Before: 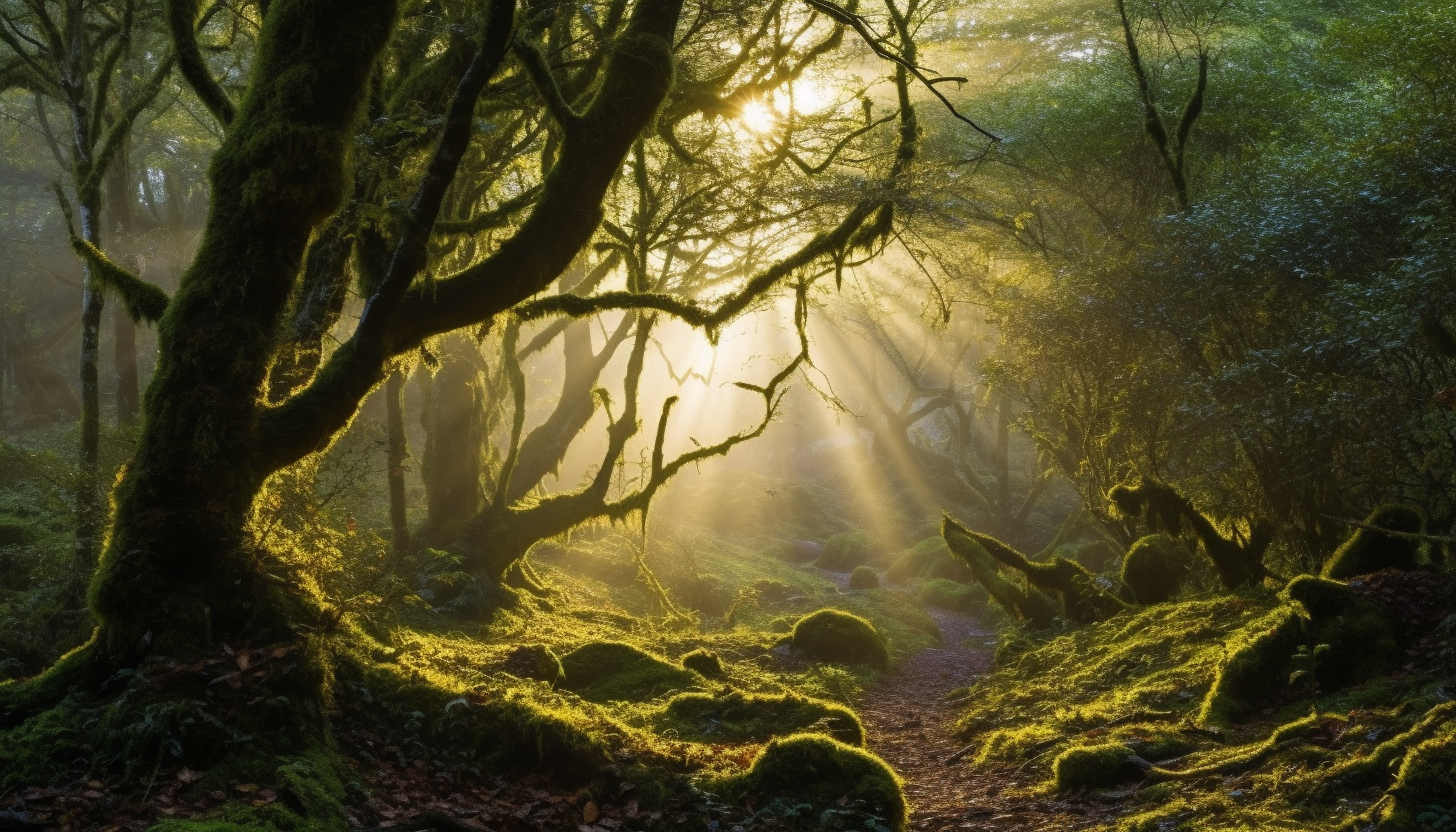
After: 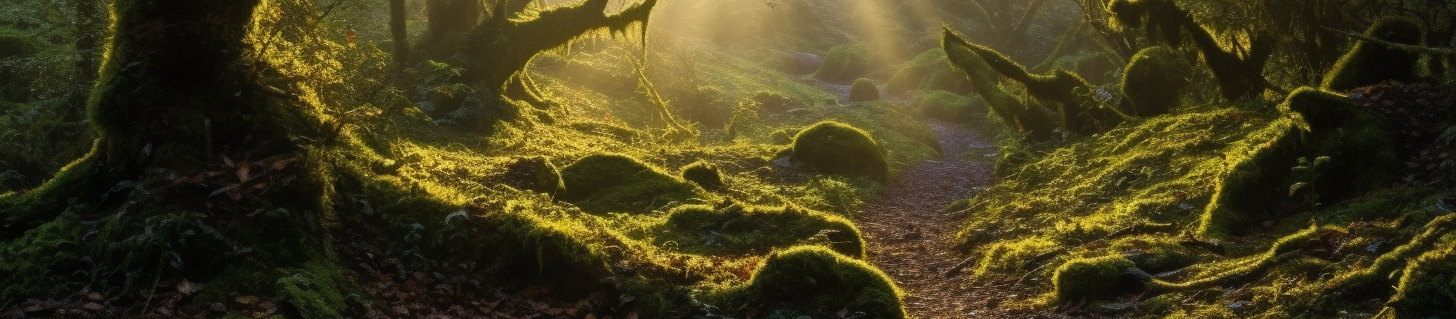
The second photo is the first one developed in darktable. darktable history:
crop and rotate: top 58.706%, bottom 2.933%
